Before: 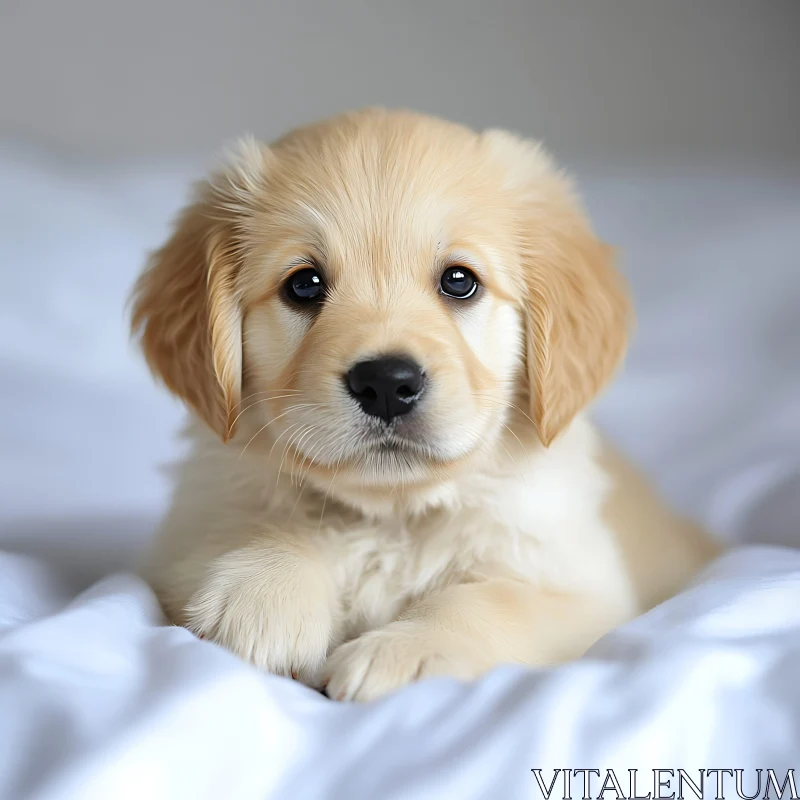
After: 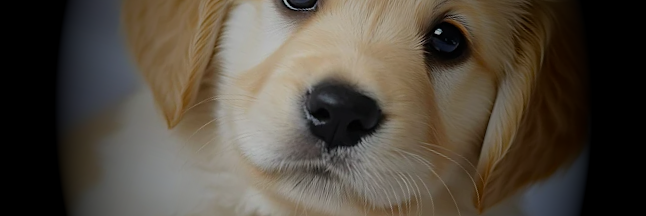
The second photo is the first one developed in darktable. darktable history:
exposure: black level correction 0, exposure -0.721 EV, compensate highlight preservation false
crop and rotate: angle 16.12°, top 30.835%, bottom 35.653%
vignetting: fall-off start 15.9%, fall-off radius 100%, brightness -1, saturation 0.5, width/height ratio 0.719
